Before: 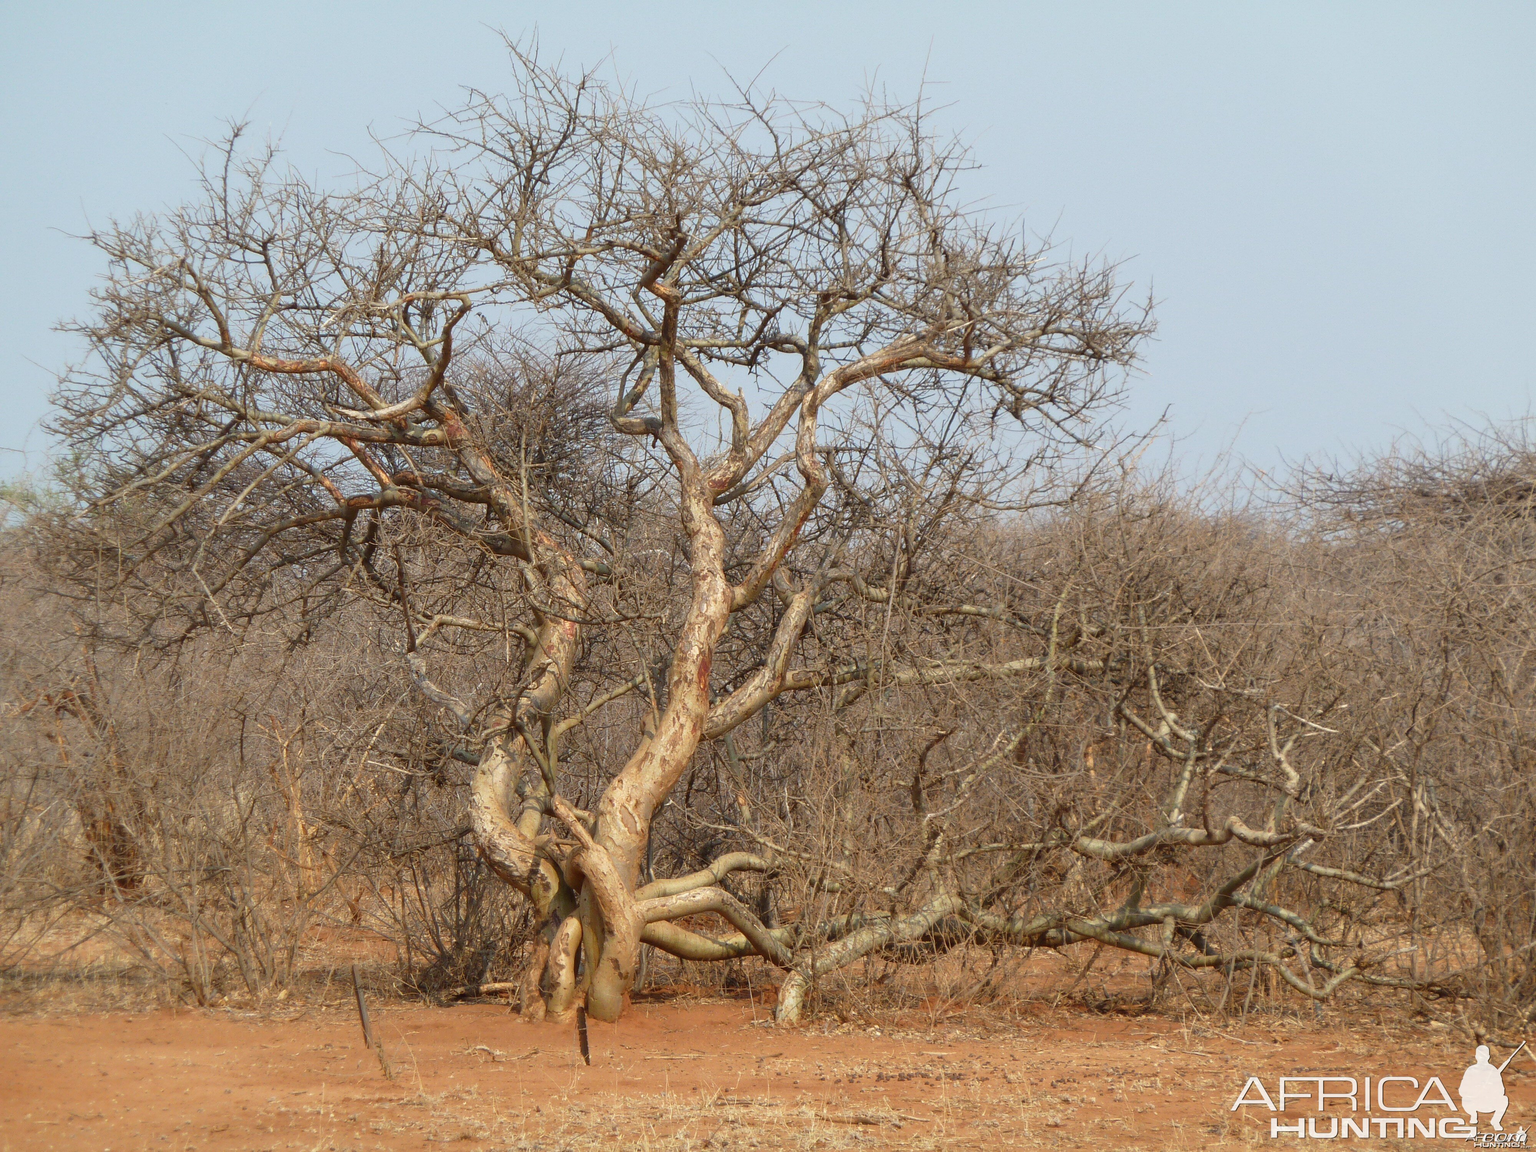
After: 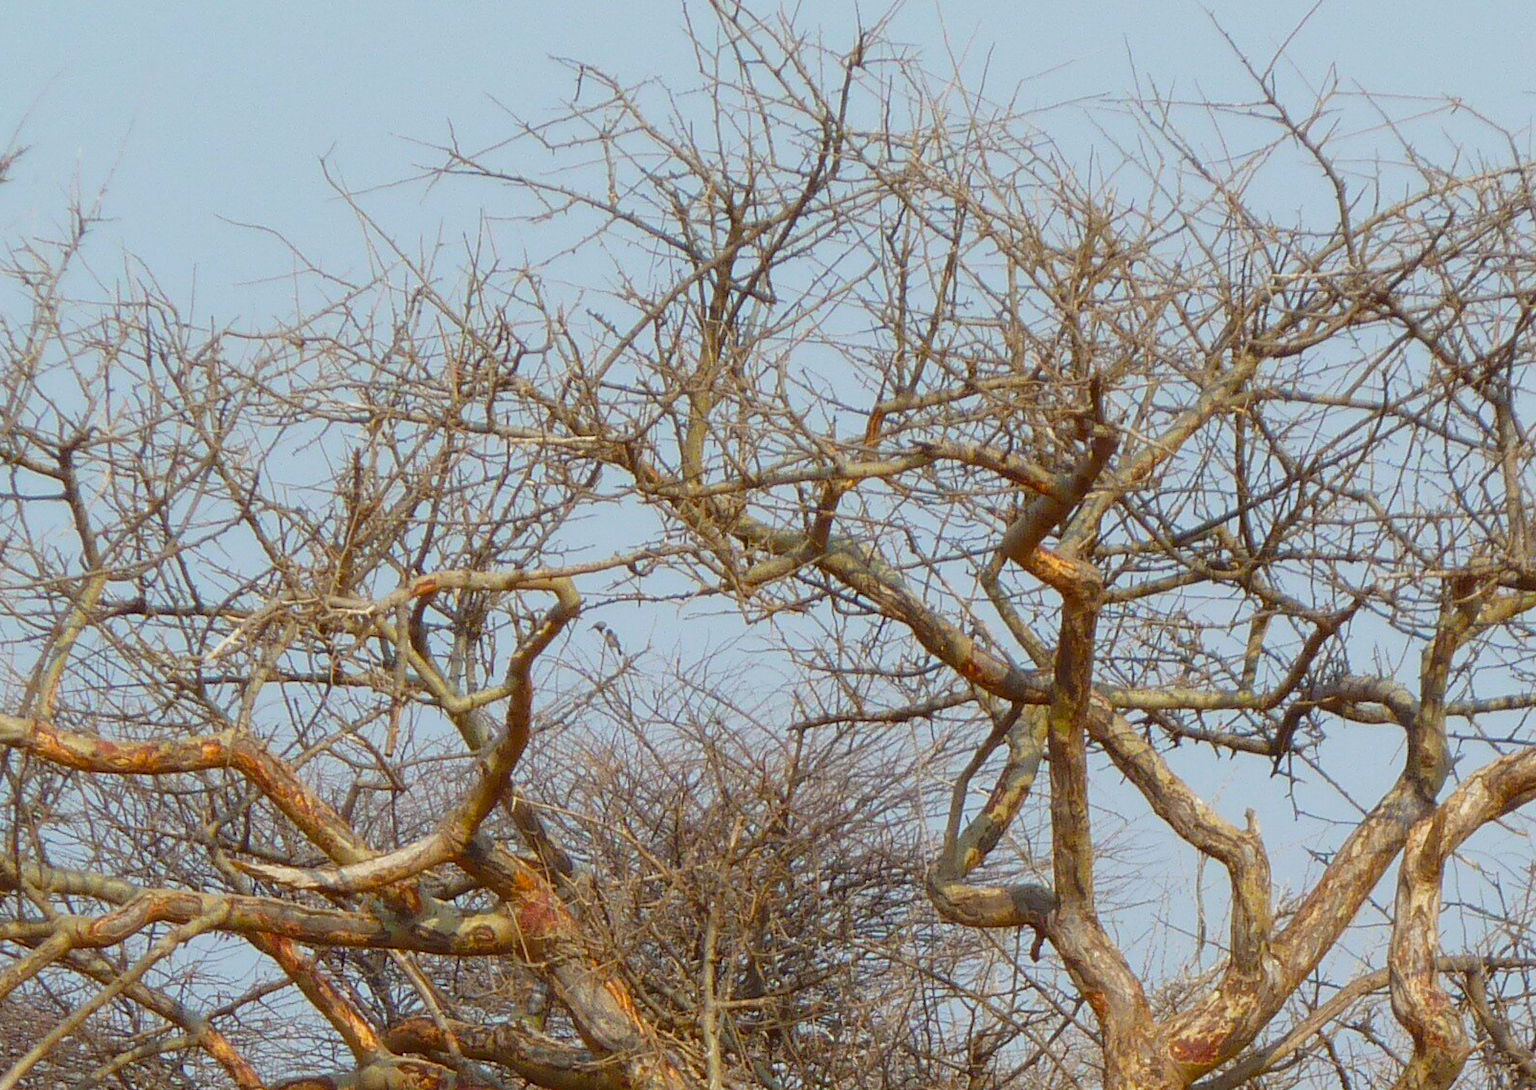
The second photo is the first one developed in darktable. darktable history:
crop: left 15.533%, top 5.461%, right 44.336%, bottom 56.519%
color balance rgb: linear chroma grading › global chroma 7.721%, perceptual saturation grading › global saturation 29.879%, contrast -10.492%
